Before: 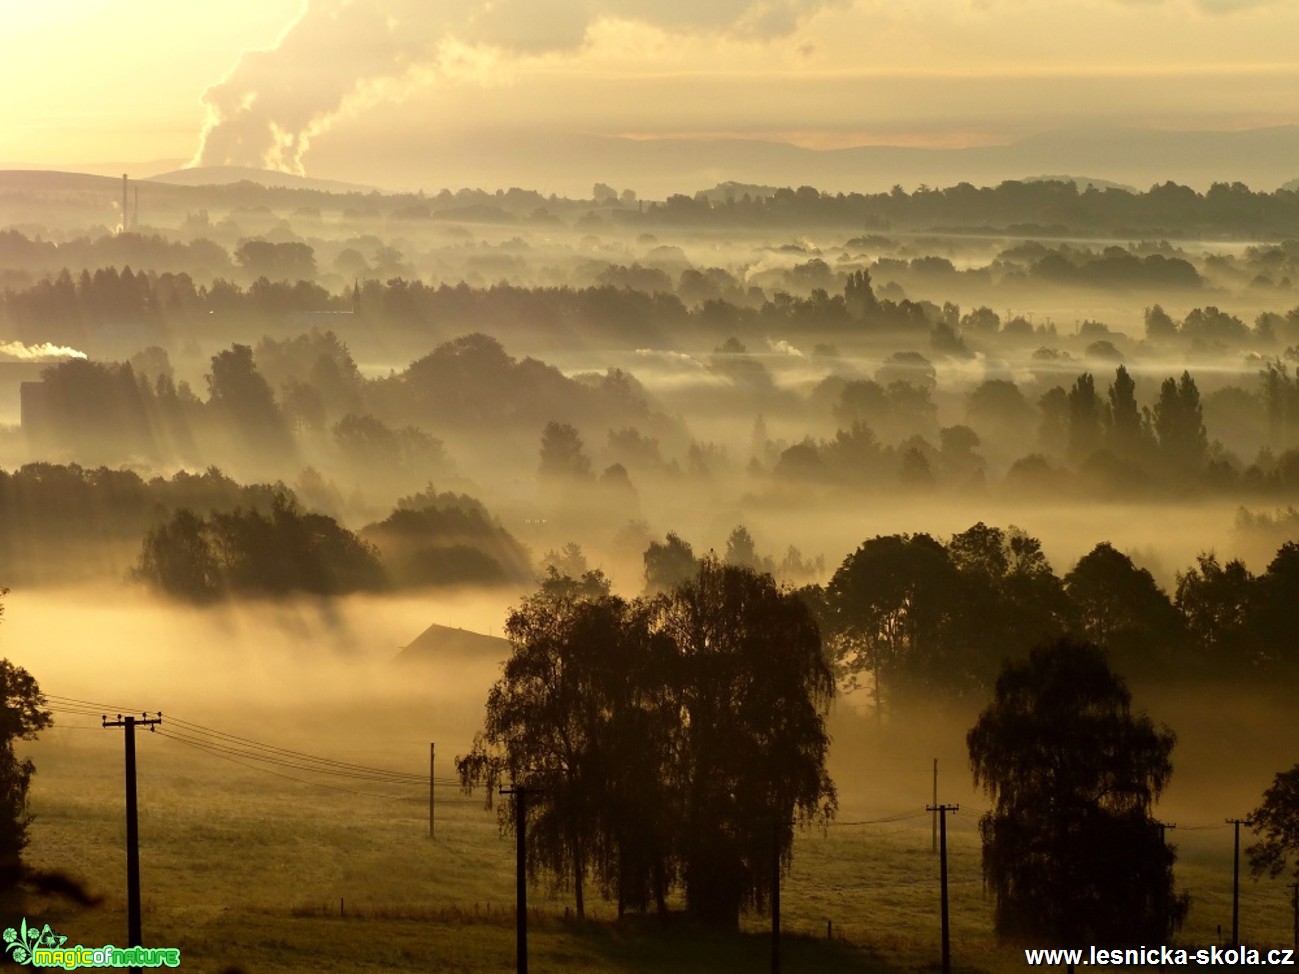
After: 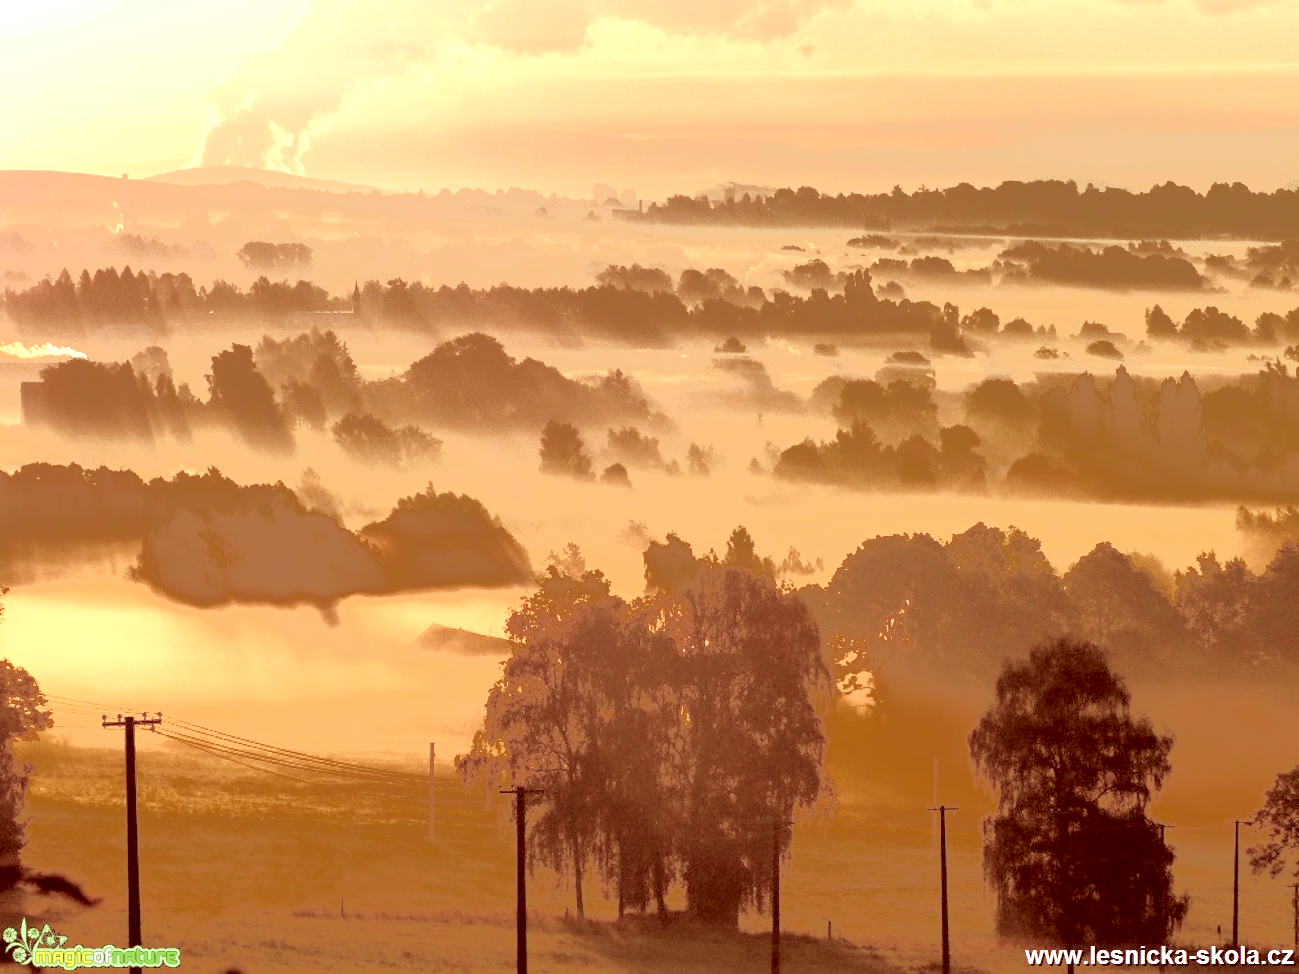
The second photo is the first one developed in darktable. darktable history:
exposure: exposure 0.548 EV, compensate highlight preservation false
tone curve: curves: ch0 [(0, 0) (0.003, 0.011) (0.011, 0.043) (0.025, 0.133) (0.044, 0.226) (0.069, 0.303) (0.1, 0.371) (0.136, 0.429) (0.177, 0.482) (0.224, 0.516) (0.277, 0.539) (0.335, 0.535) (0.399, 0.517) (0.468, 0.498) (0.543, 0.523) (0.623, 0.655) (0.709, 0.83) (0.801, 0.827) (0.898, 0.89) (1, 1)], color space Lab, independent channels, preserve colors none
levels: levels [0, 0.498, 1]
color correction: highlights a* 9.12, highlights b* 8.47, shadows a* 39.49, shadows b* 39.32, saturation 0.776
